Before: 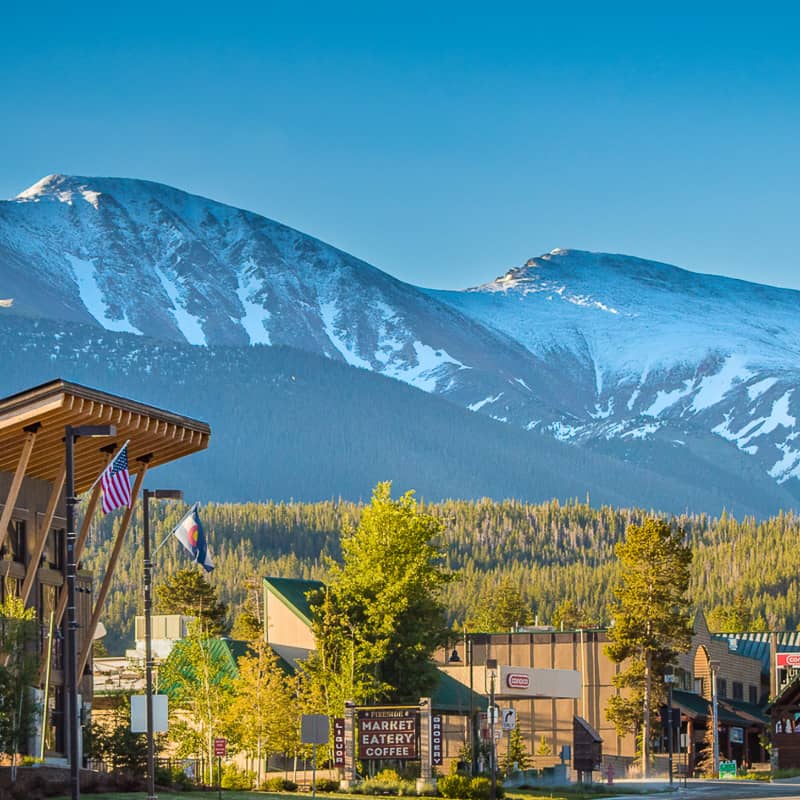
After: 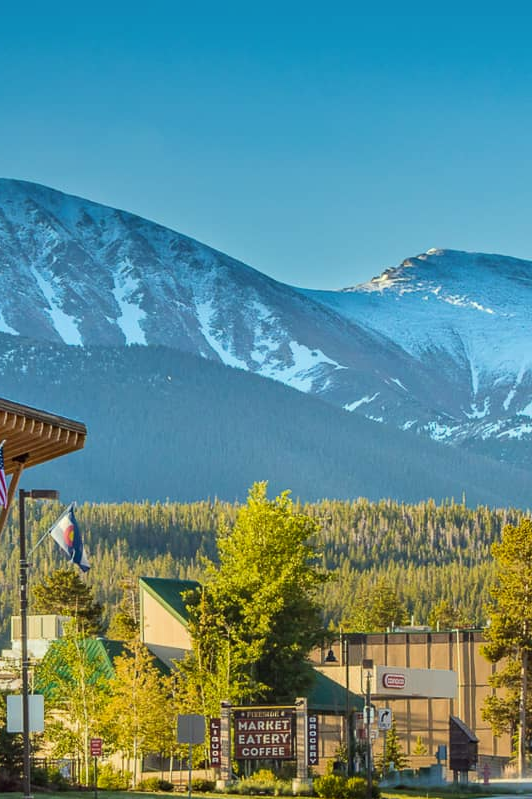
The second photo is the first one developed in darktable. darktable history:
crop and rotate: left 15.608%, right 17.806%
color correction: highlights a* -4.66, highlights b* 5.06, saturation 0.965
